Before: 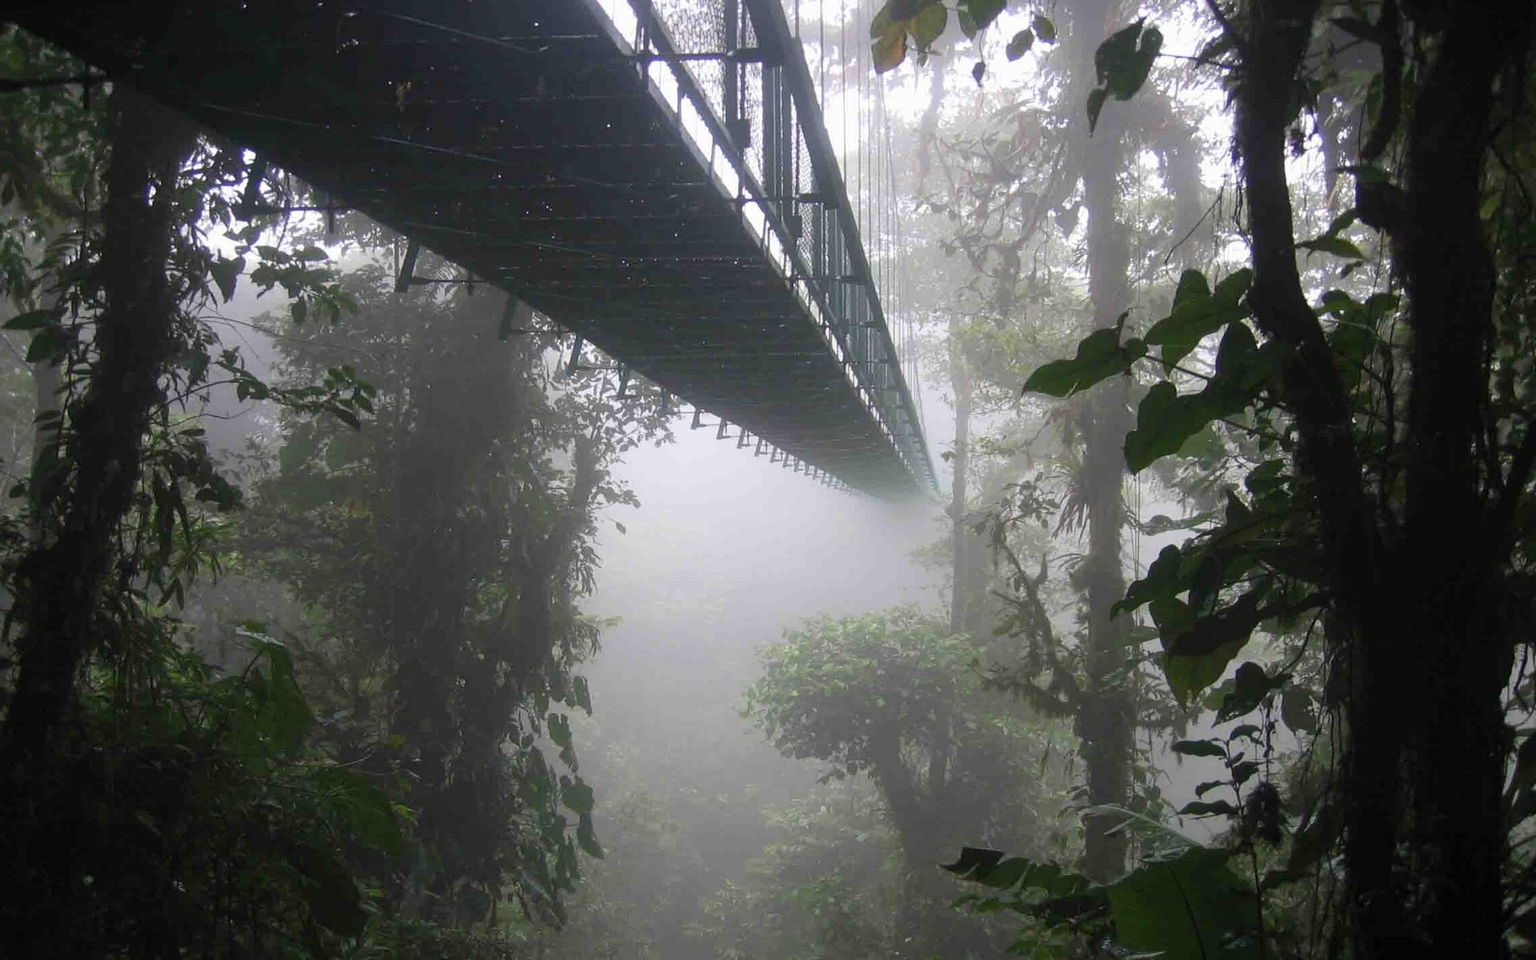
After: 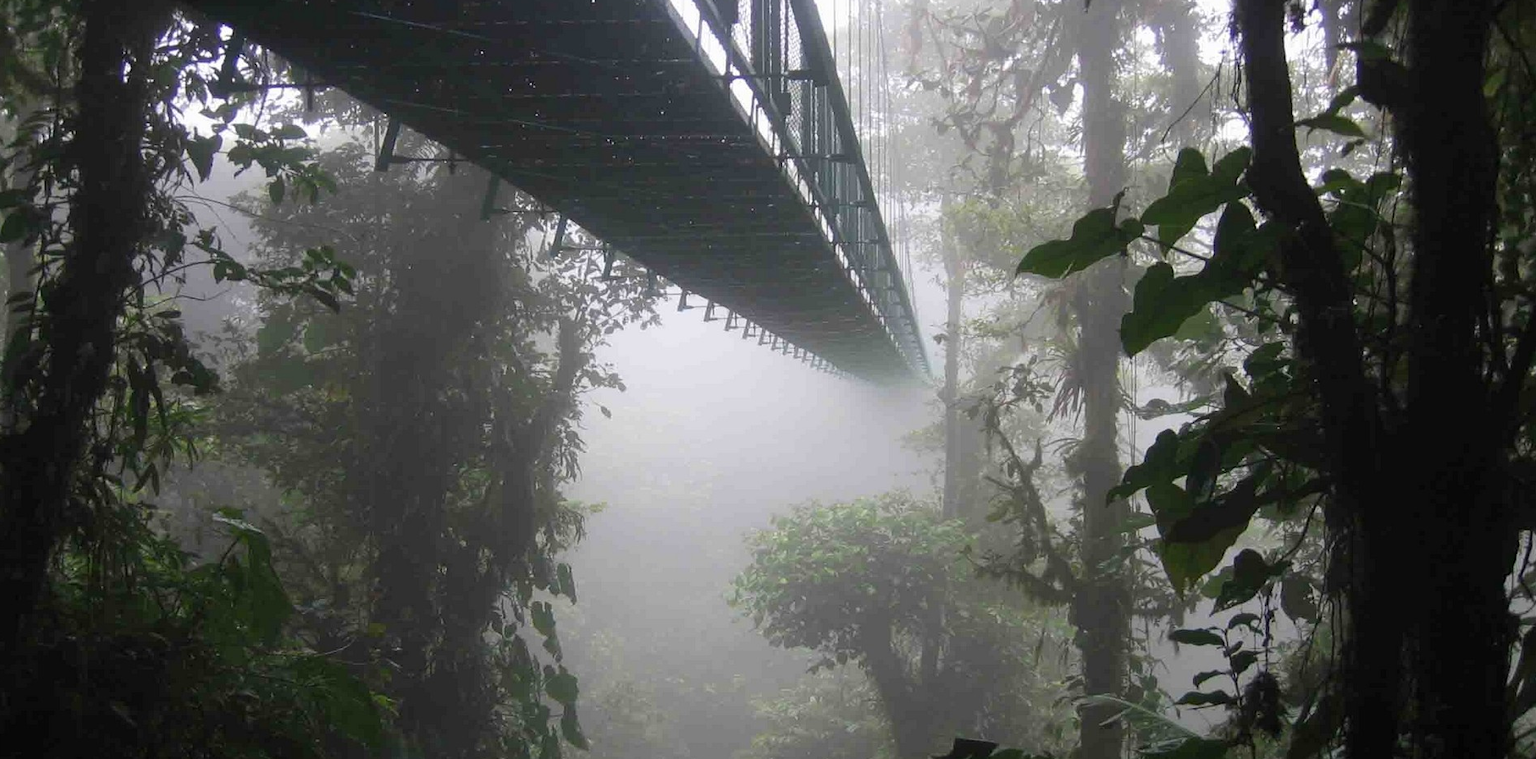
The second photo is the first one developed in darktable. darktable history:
crop and rotate: left 1.869%, top 13.016%, right 0.239%, bottom 9.5%
